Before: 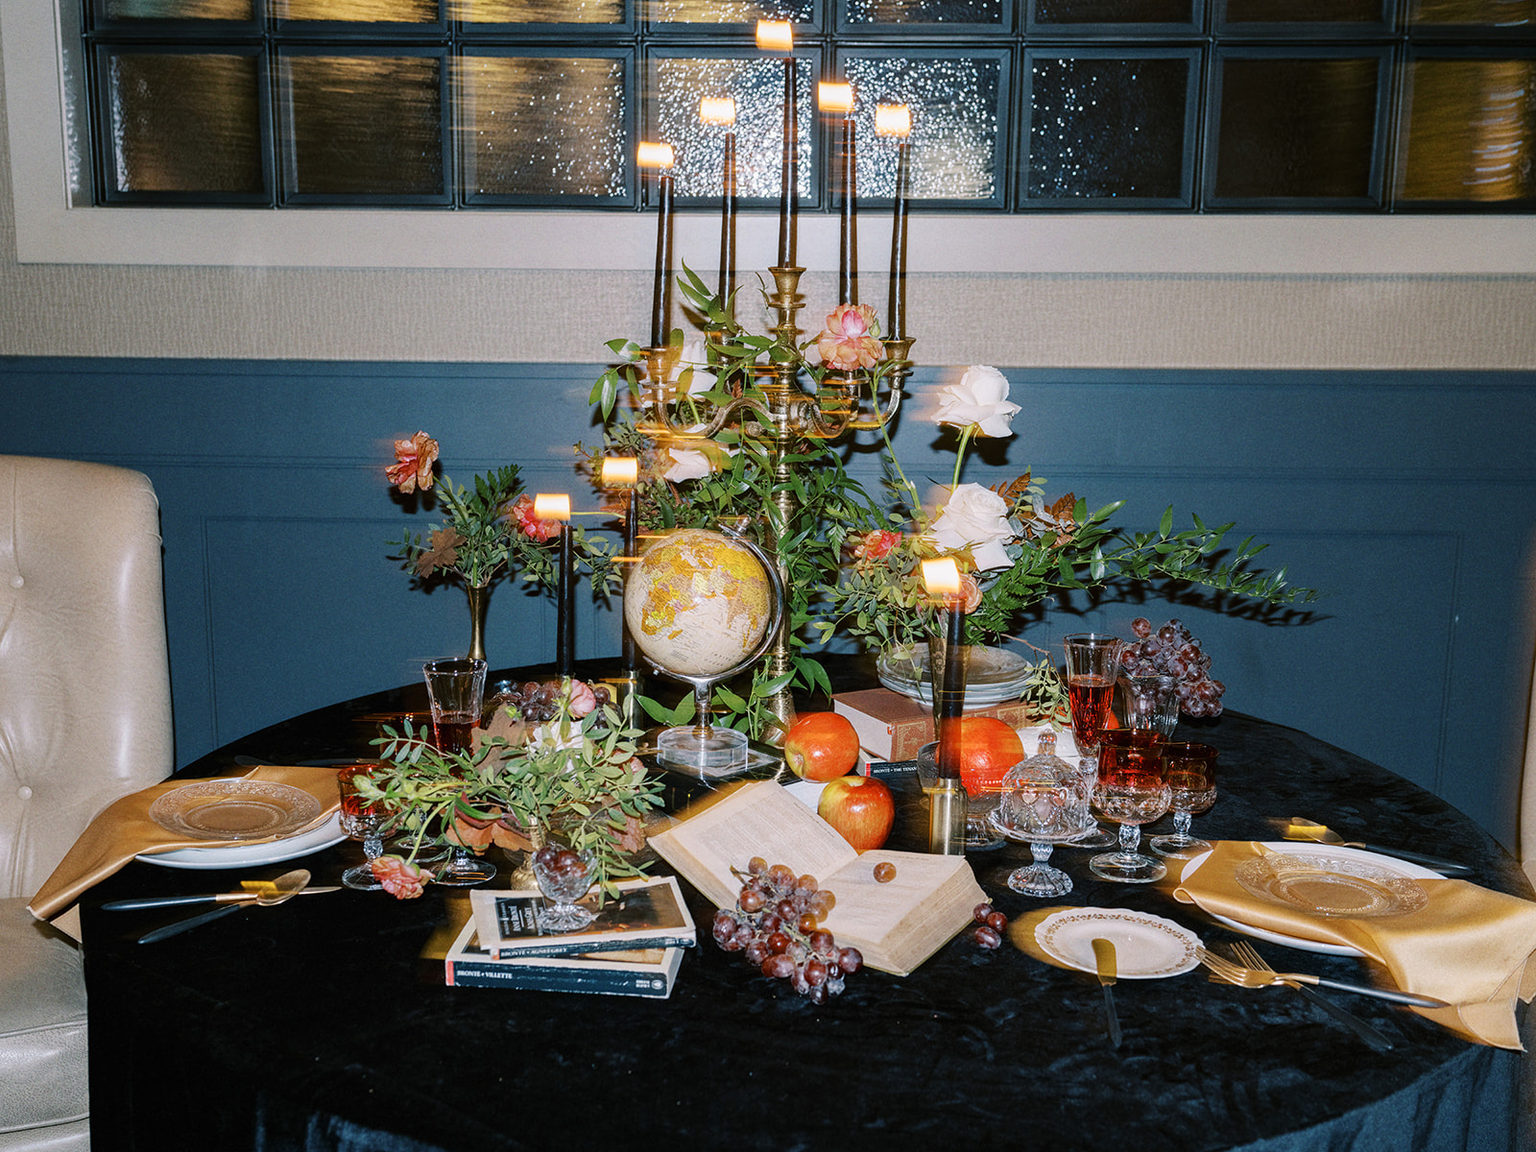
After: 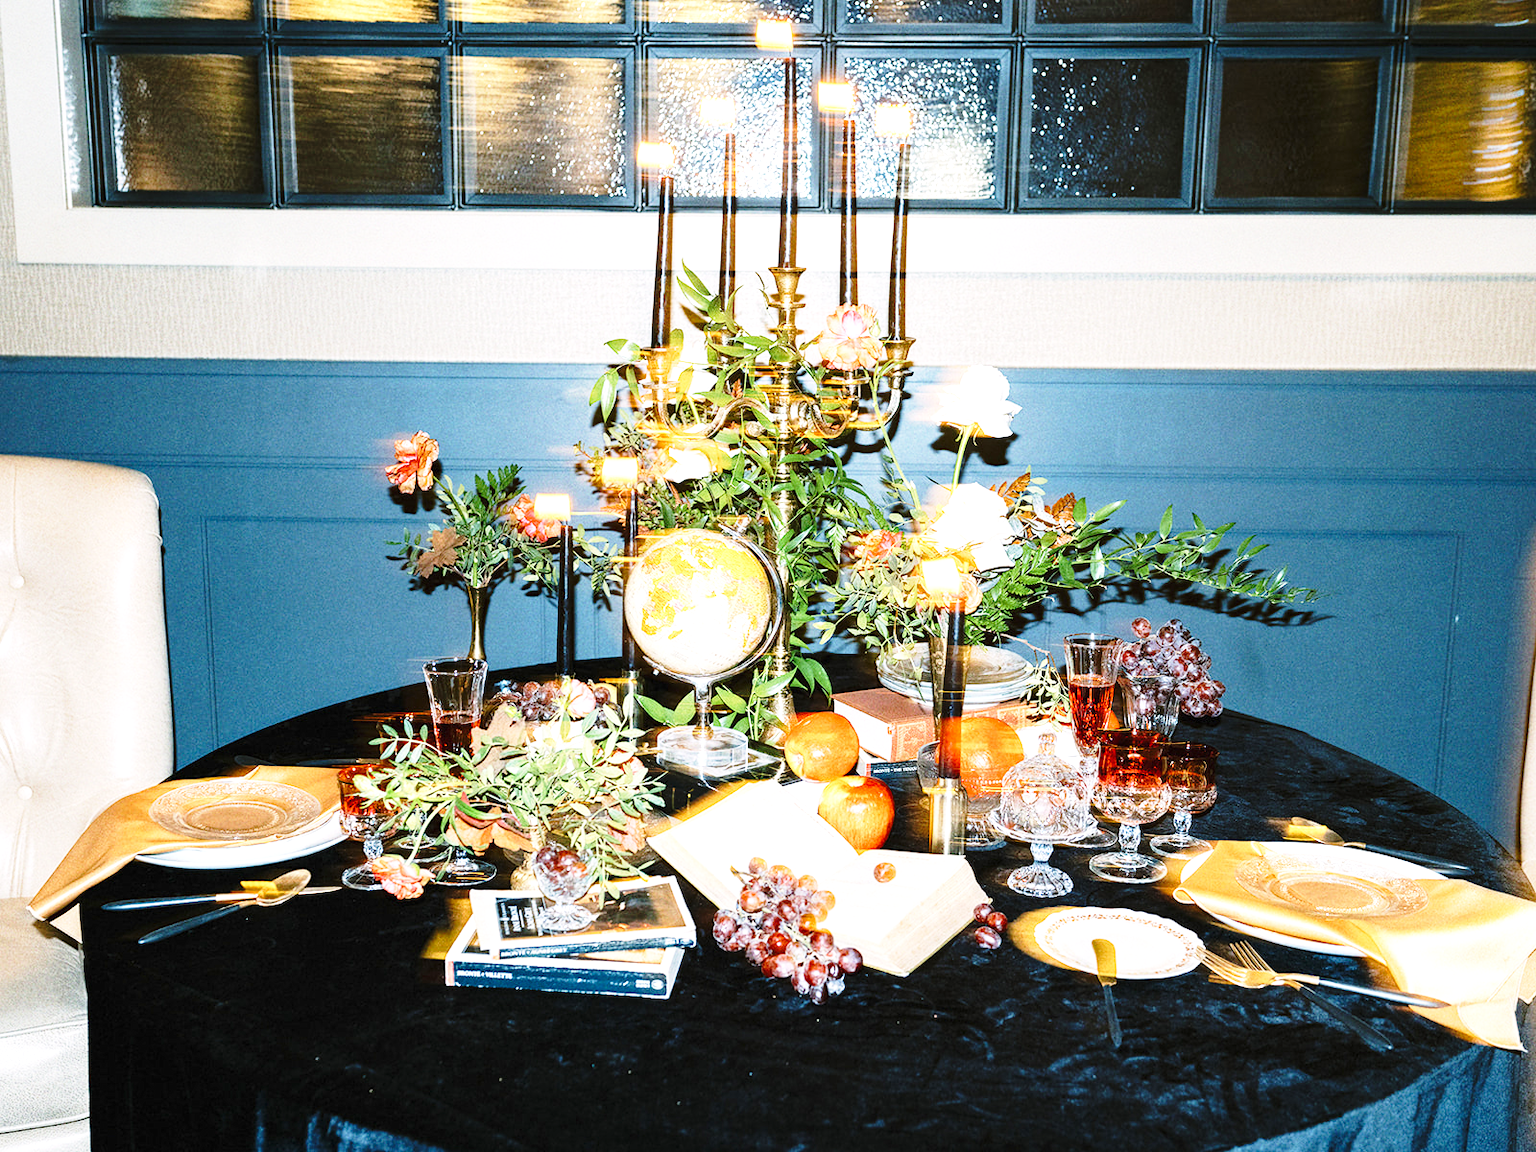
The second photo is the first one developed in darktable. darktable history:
base curve: curves: ch0 [(0, 0) (0.028, 0.03) (0.121, 0.232) (0.46, 0.748) (0.859, 0.968) (1, 1)], preserve colors none
tone equalizer: on, module defaults
exposure: exposure 1.061 EV, compensate highlight preservation false
